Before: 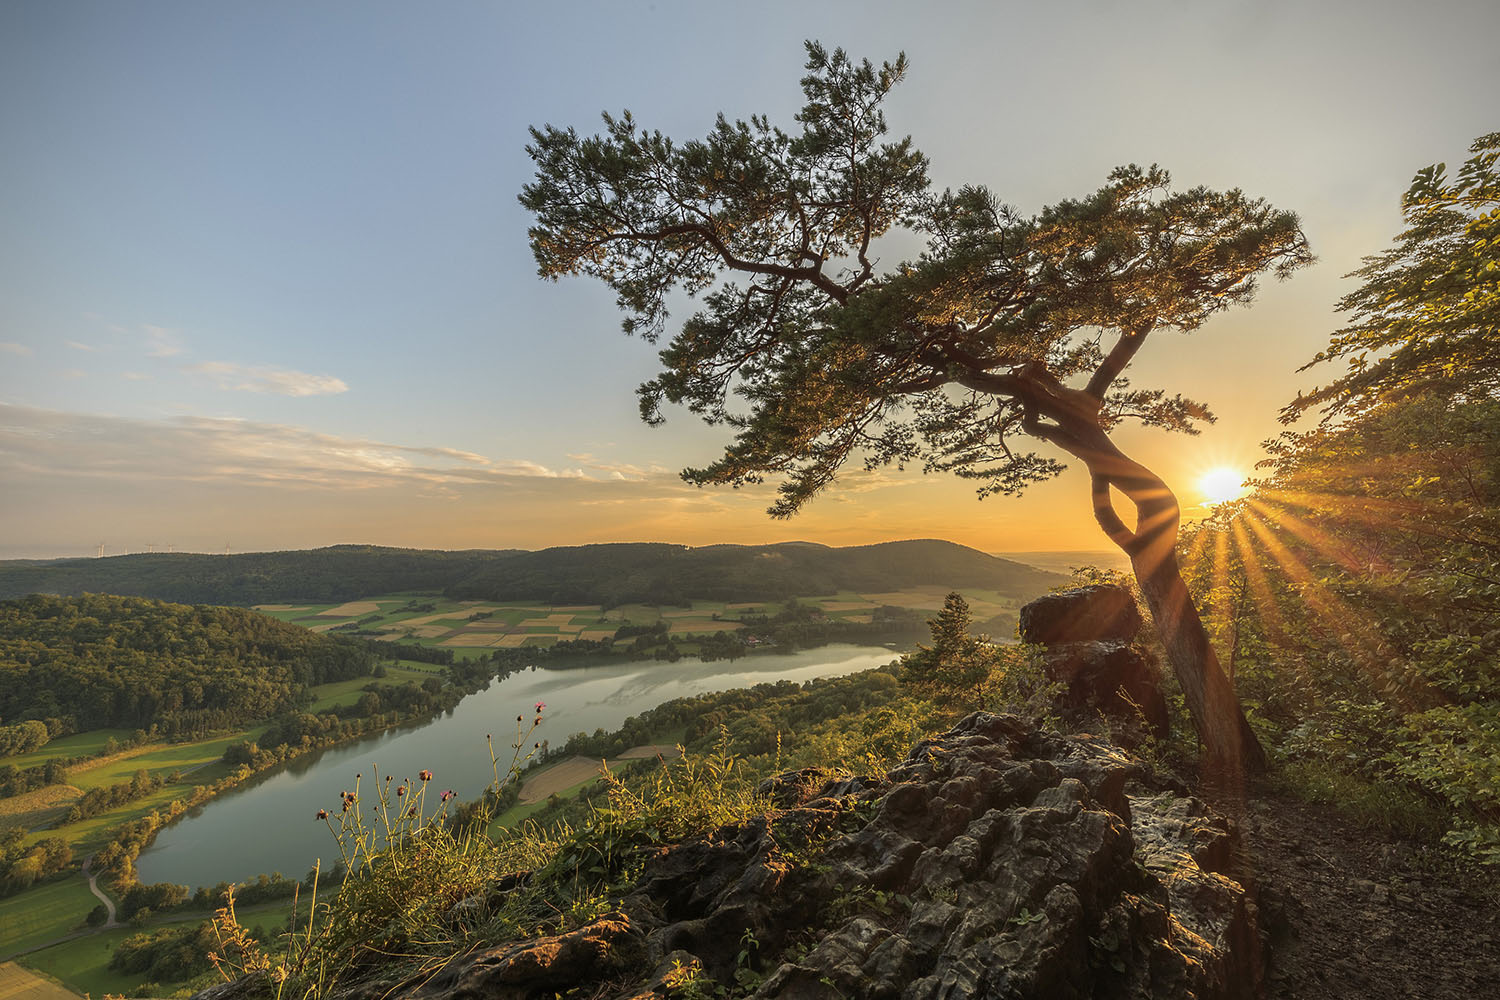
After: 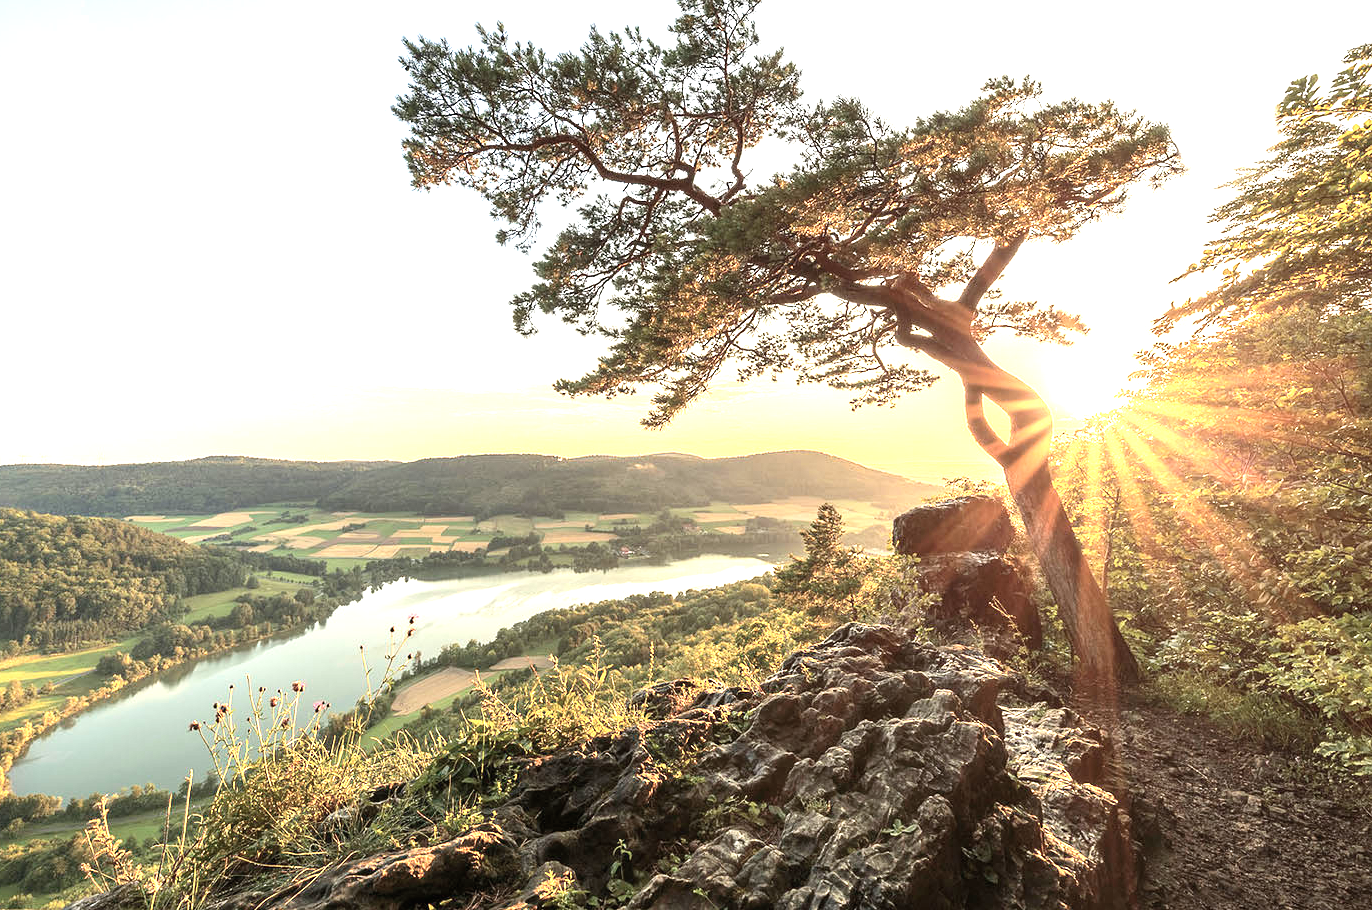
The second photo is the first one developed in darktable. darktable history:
exposure: black level correction 0, exposure 1.973 EV, compensate highlight preservation false
crop and rotate: left 8.49%, top 8.992%
contrast brightness saturation: contrast 0.099, saturation -0.287
